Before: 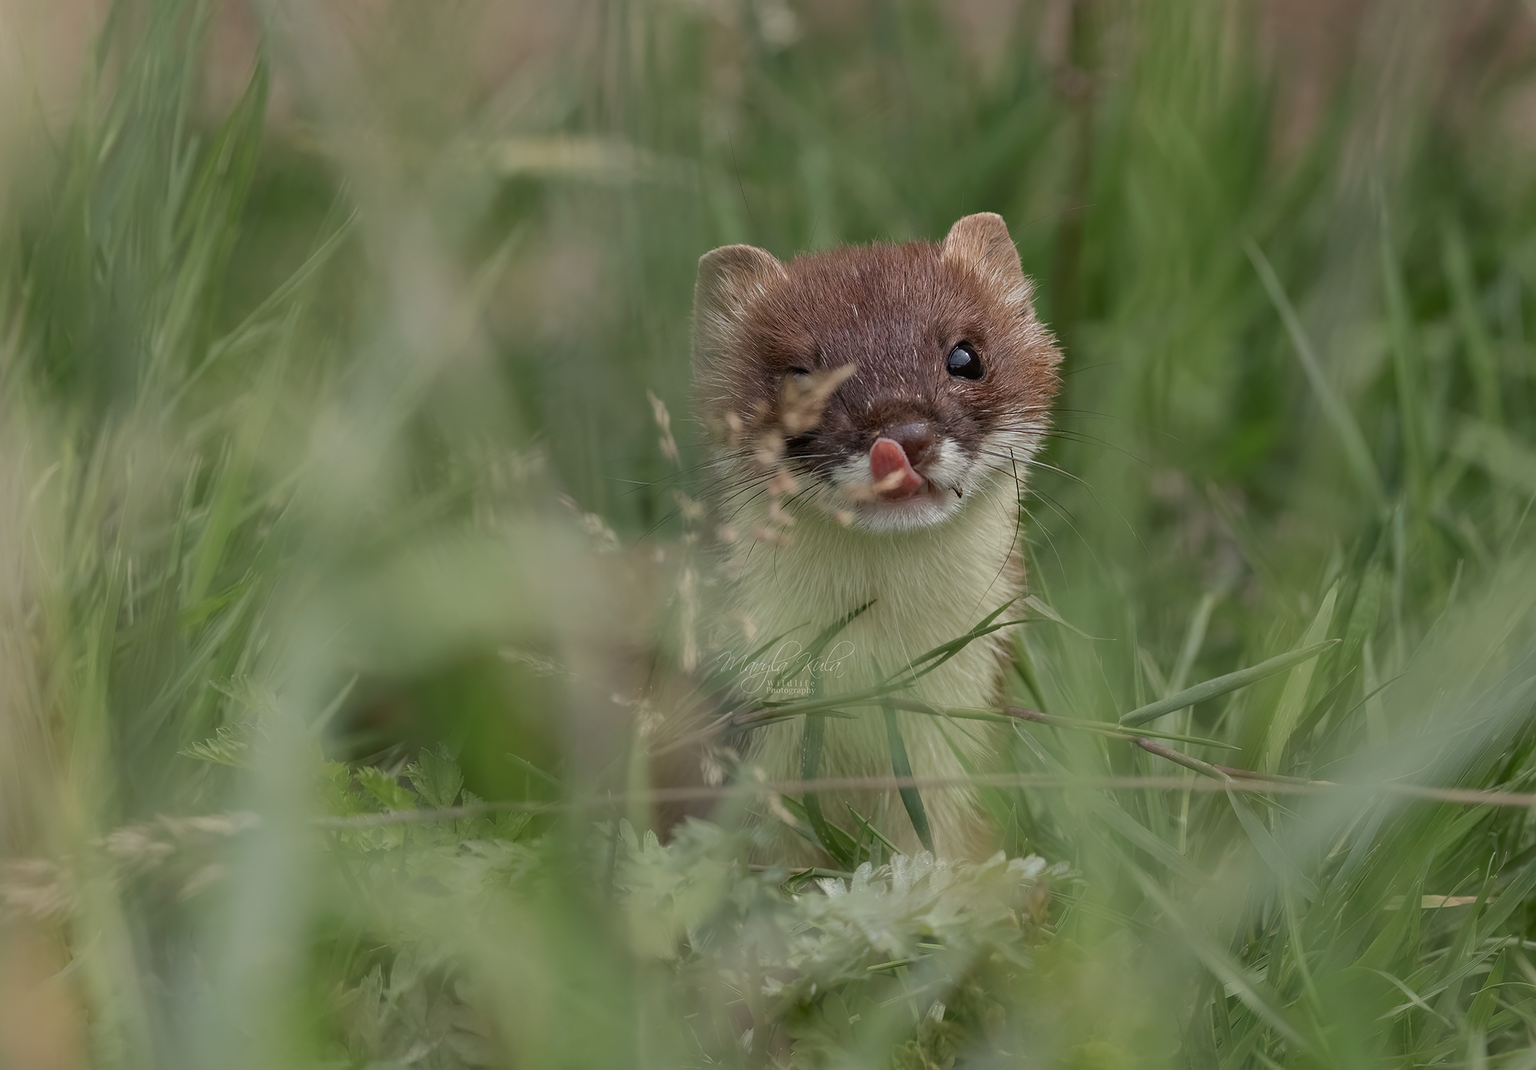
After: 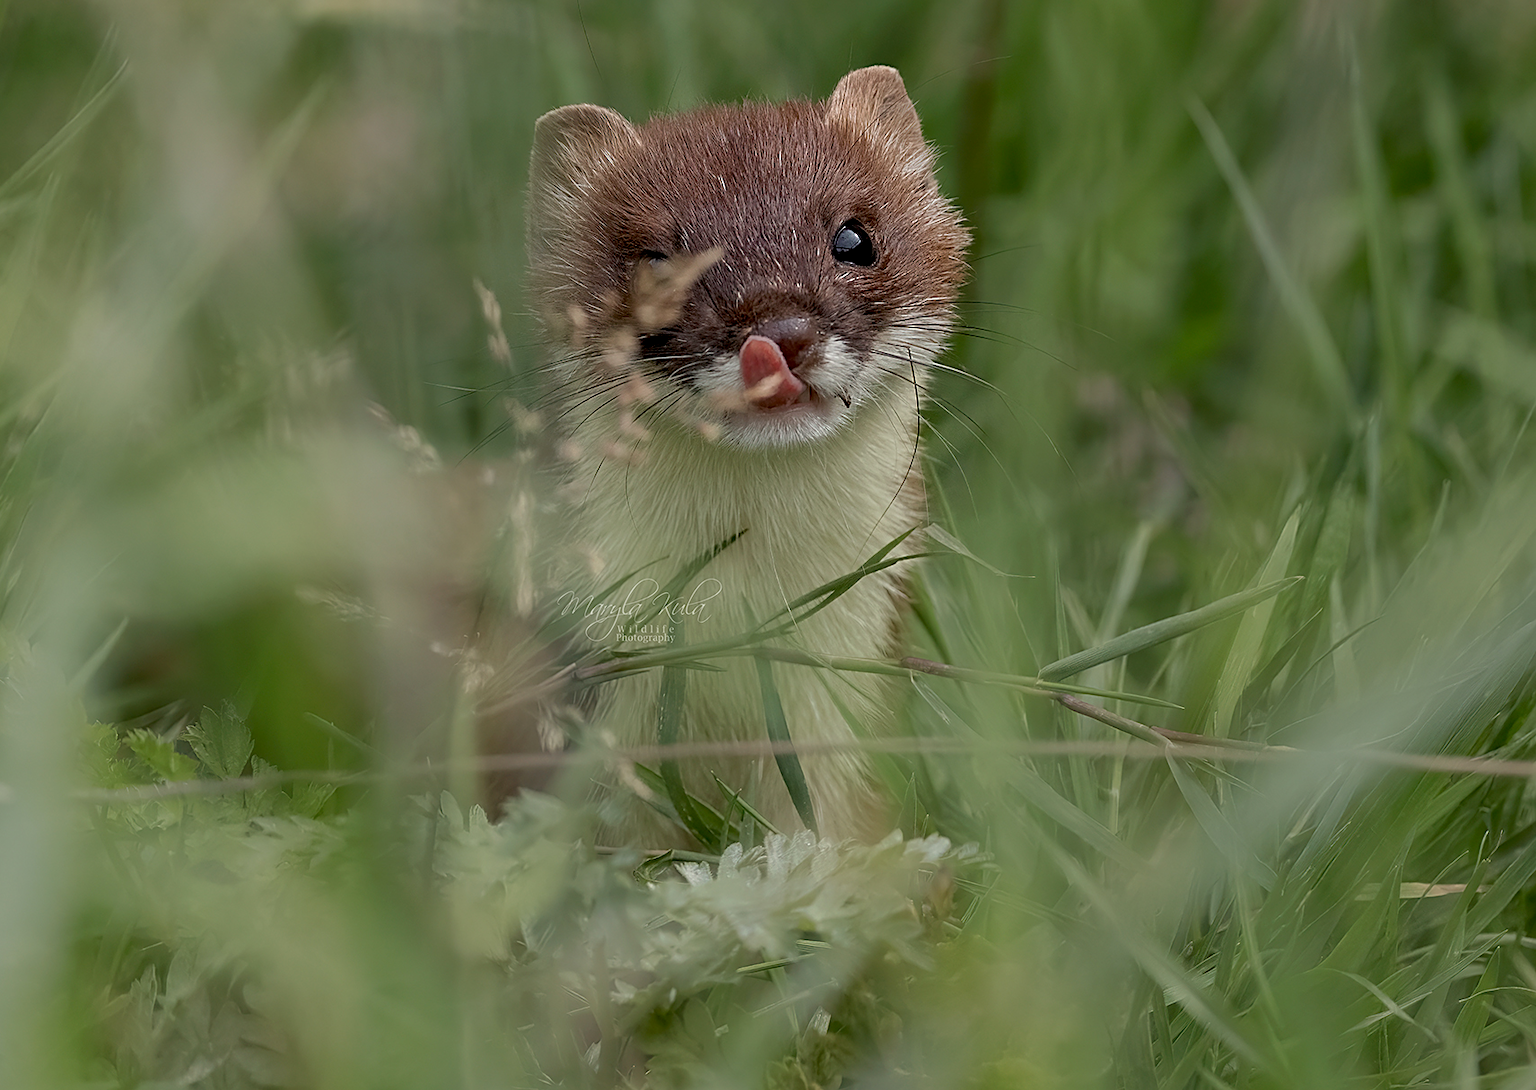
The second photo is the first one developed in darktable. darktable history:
sharpen: on, module defaults
exposure: black level correction 0.009, exposure 0.017 EV, compensate exposure bias true, compensate highlight preservation false
crop: left 16.373%, top 14.739%
